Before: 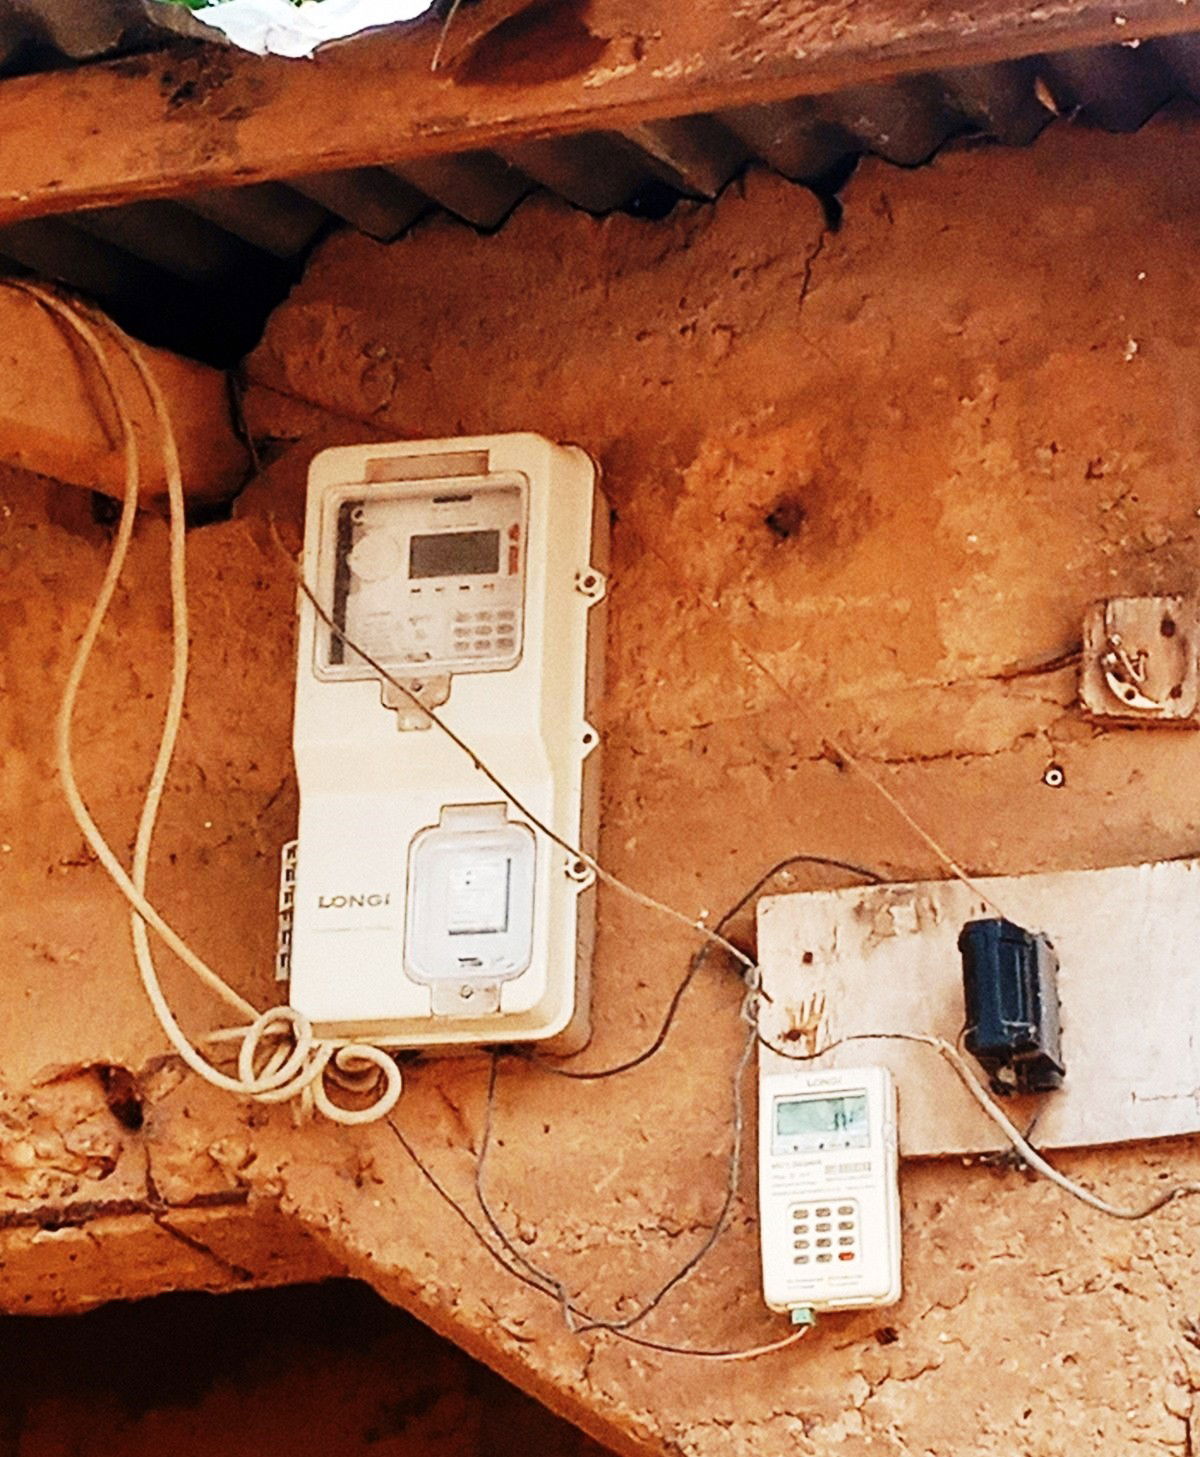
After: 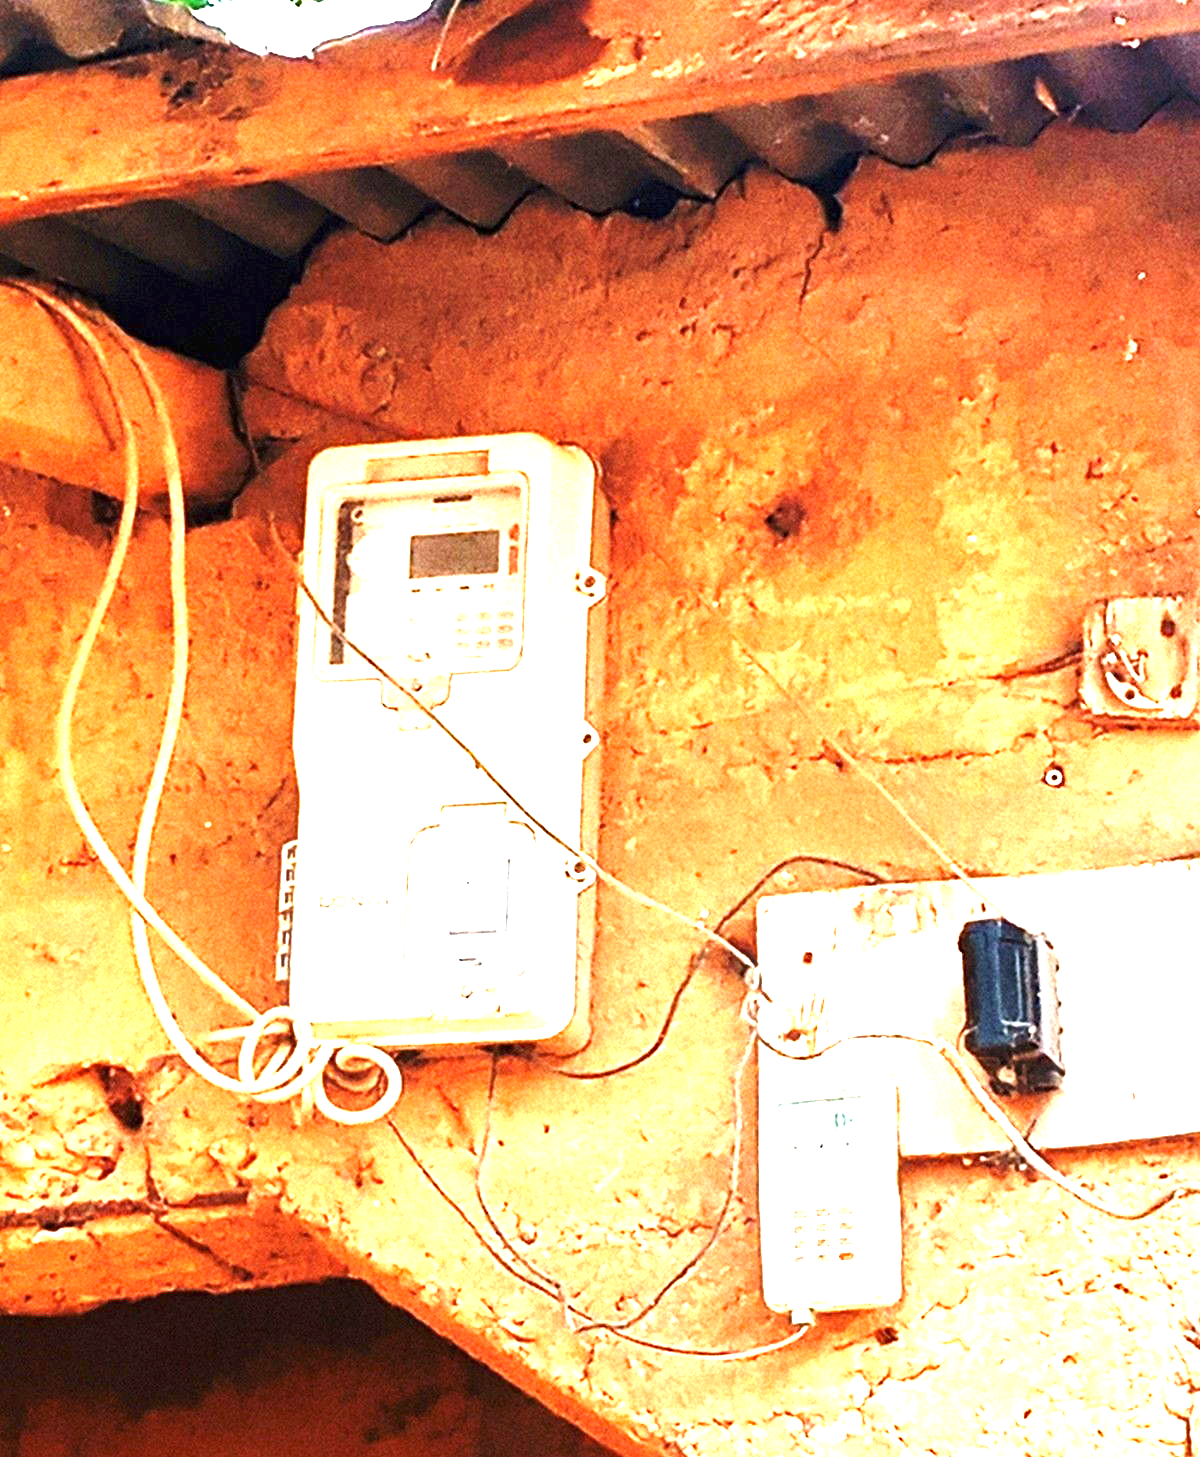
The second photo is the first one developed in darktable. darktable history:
tone equalizer: edges refinement/feathering 500, mask exposure compensation -1.57 EV, preserve details no
haze removal: compatibility mode true, adaptive false
exposure: black level correction 0, exposure 1.874 EV, compensate highlight preservation false
